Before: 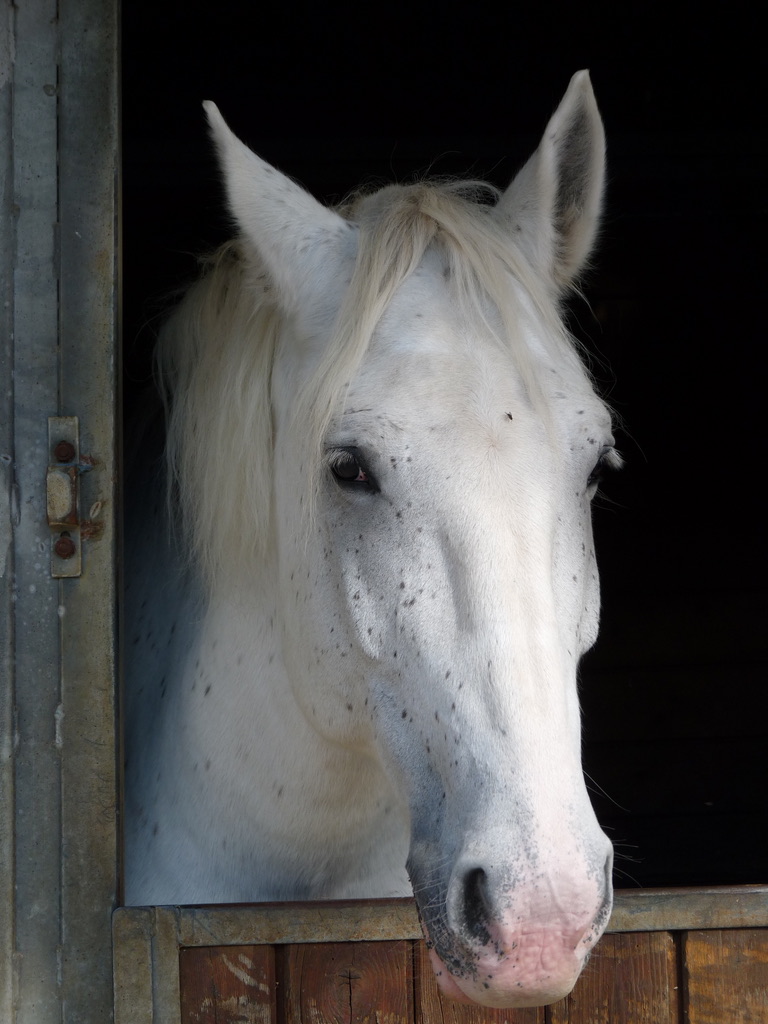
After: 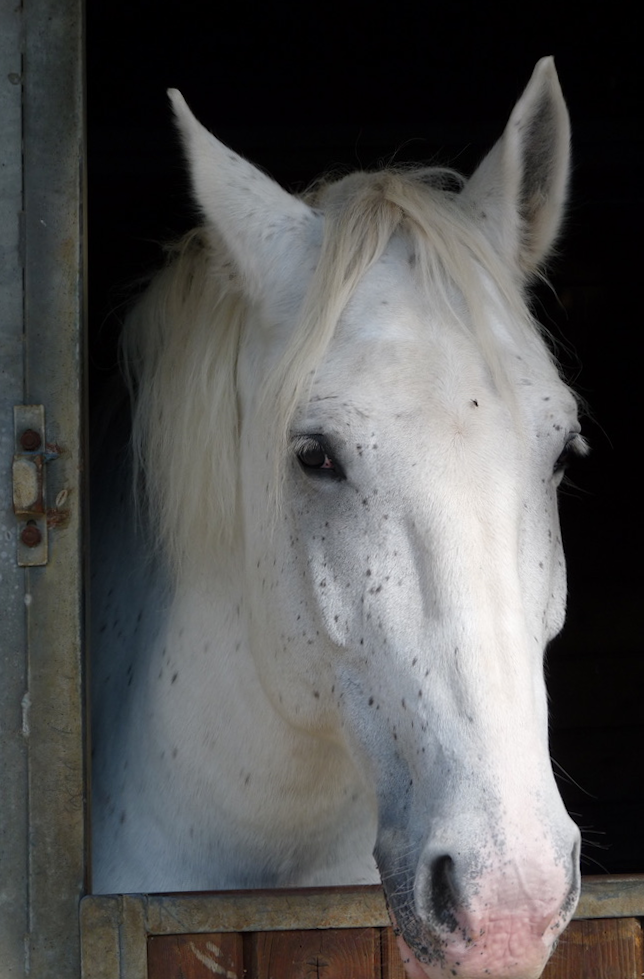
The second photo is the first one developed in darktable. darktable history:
rotate and perspective: rotation 0.8°, automatic cropping off
crop and rotate: angle 1°, left 4.281%, top 0.642%, right 11.383%, bottom 2.486%
